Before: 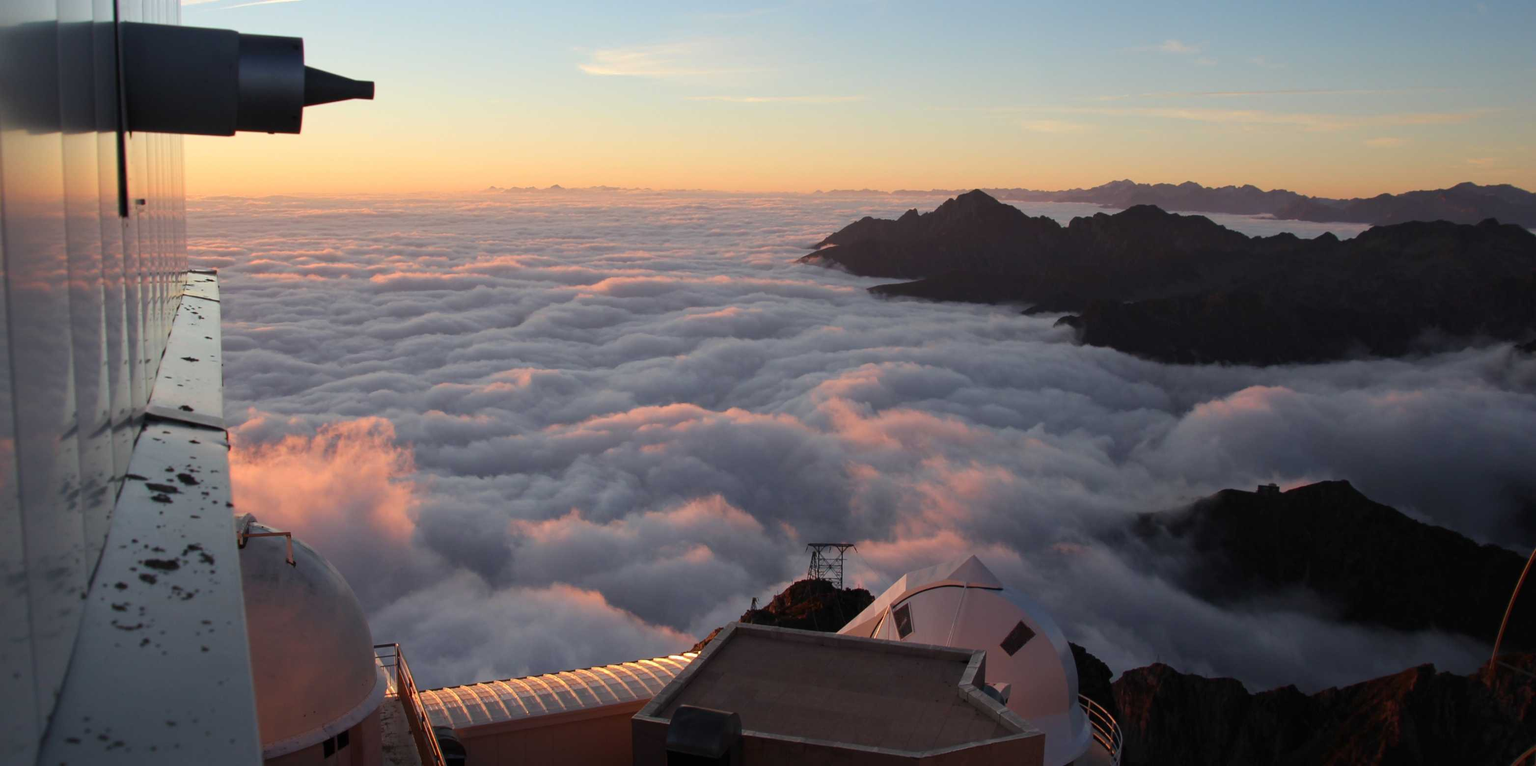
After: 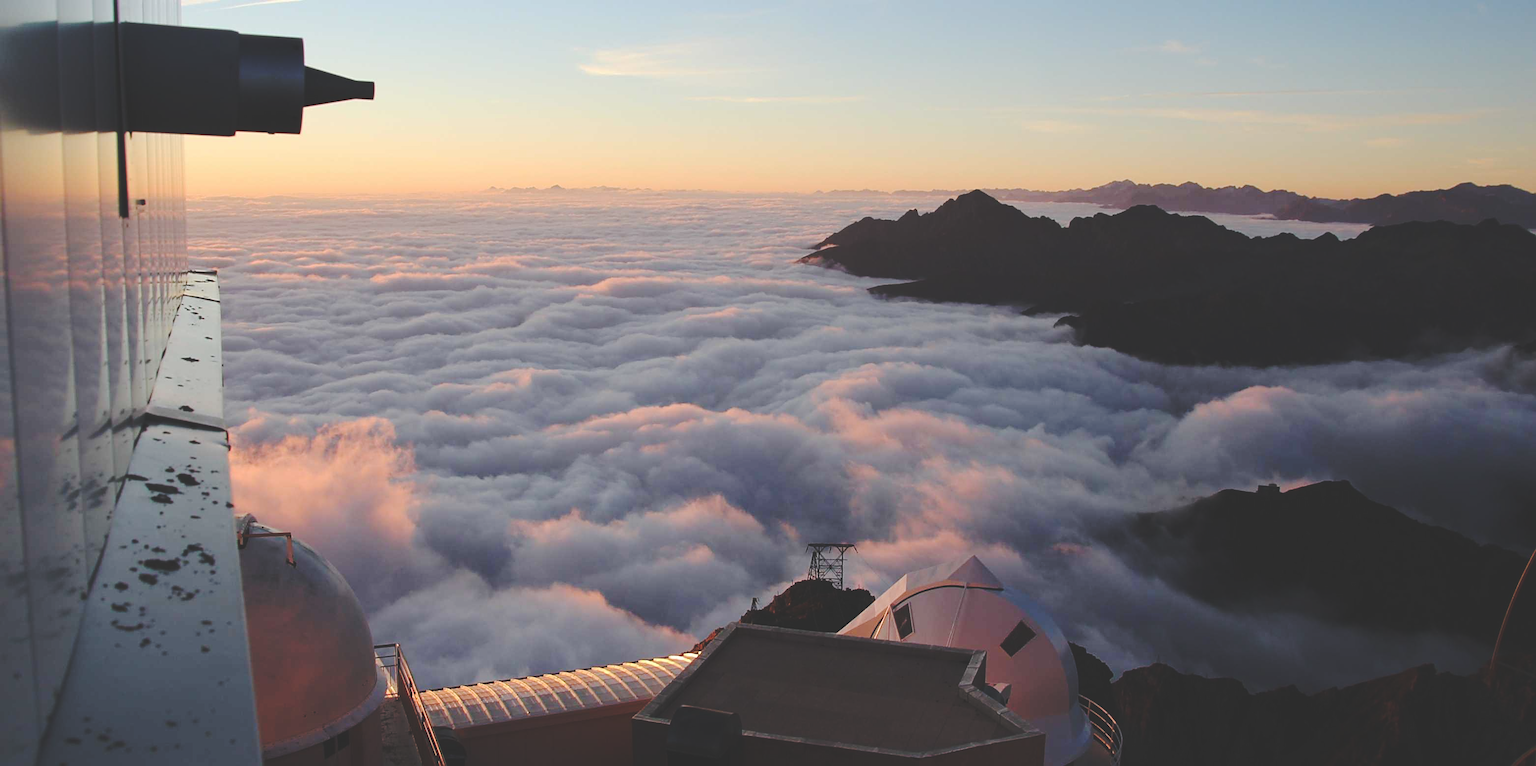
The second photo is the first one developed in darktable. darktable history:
base curve: curves: ch0 [(0, 0.024) (0.055, 0.065) (0.121, 0.166) (0.236, 0.319) (0.693, 0.726) (1, 1)], preserve colors none
sharpen: on, module defaults
